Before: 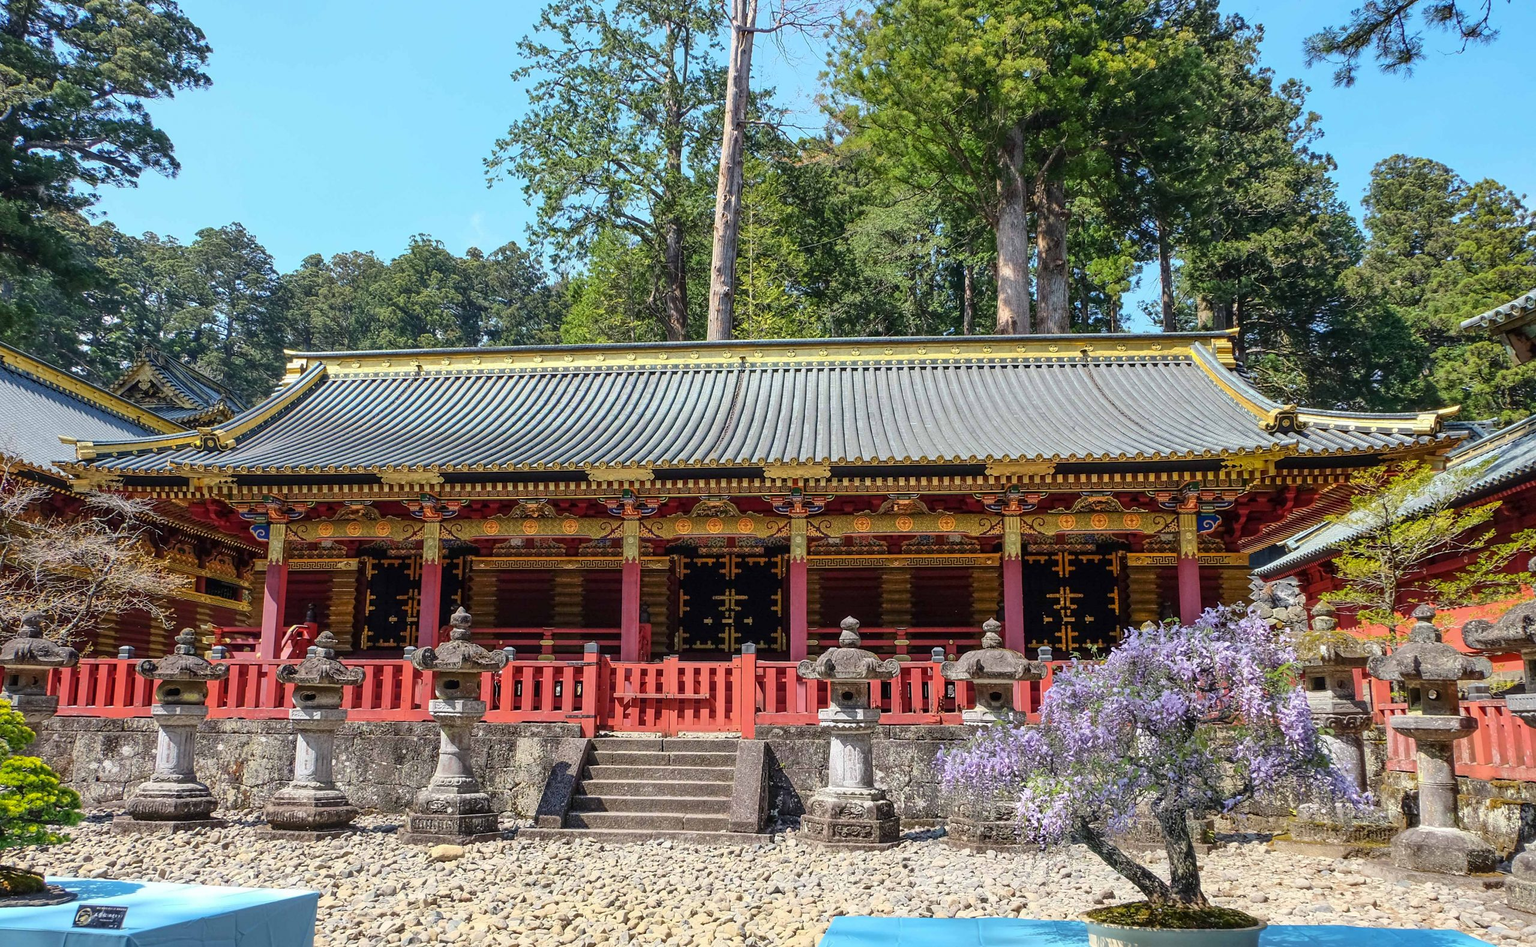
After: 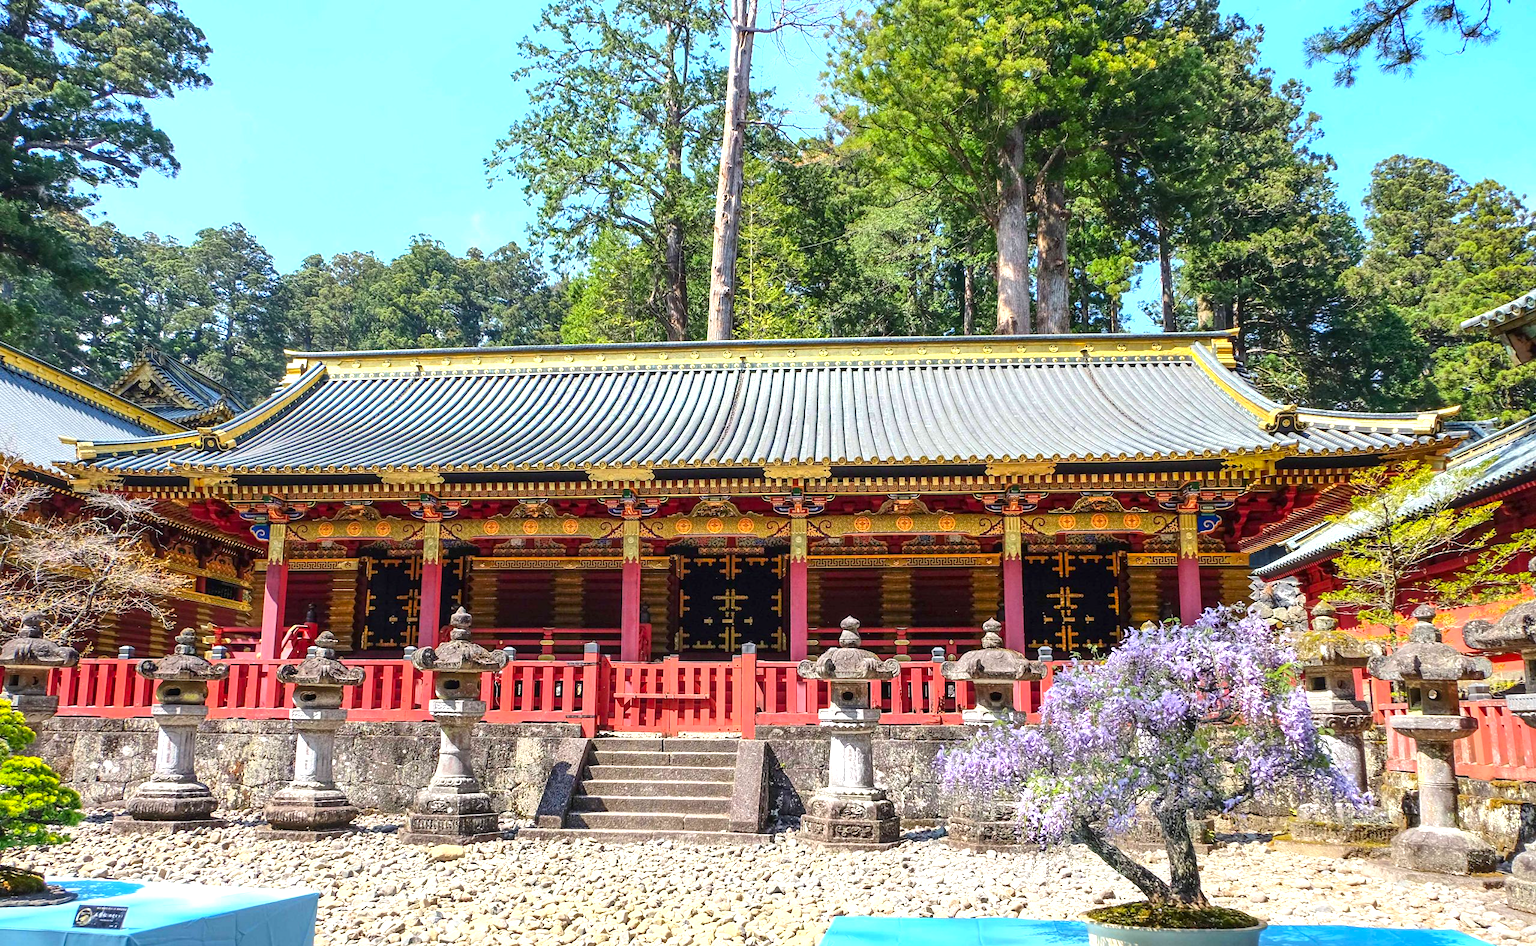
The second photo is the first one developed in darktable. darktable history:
contrast brightness saturation: contrast 0.045, saturation 0.156
exposure: black level correction 0, exposure 0.701 EV, compensate highlight preservation false
